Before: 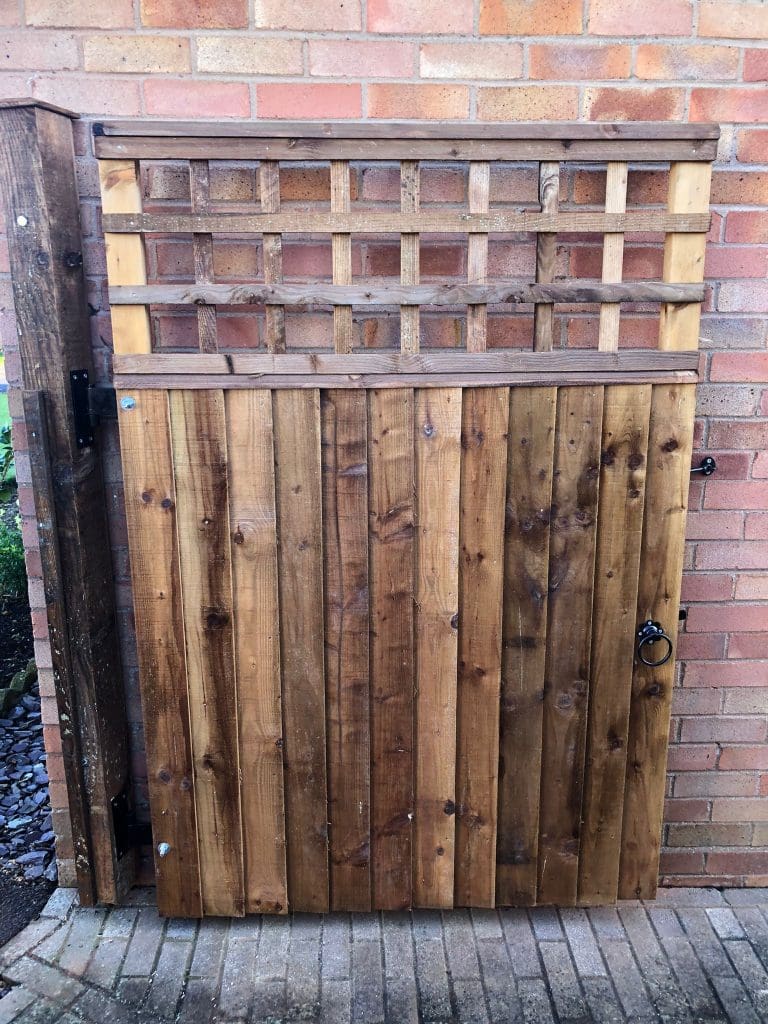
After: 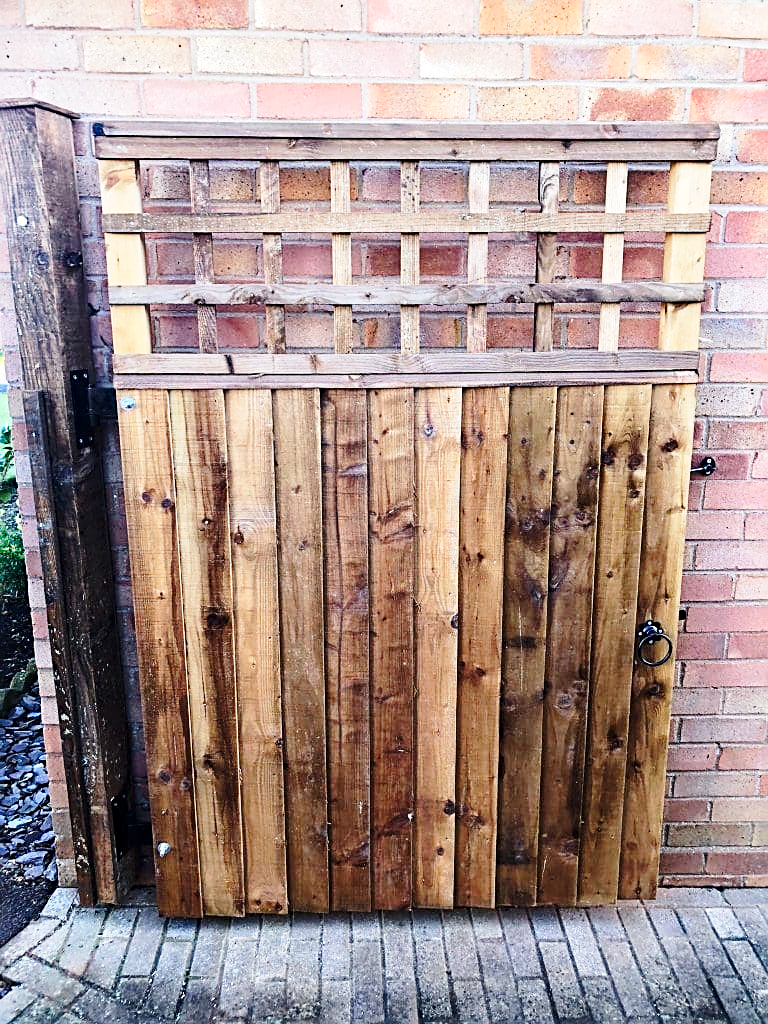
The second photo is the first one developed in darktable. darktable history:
base curve: curves: ch0 [(0, 0) (0.028, 0.03) (0.121, 0.232) (0.46, 0.748) (0.859, 0.968) (1, 1)], preserve colors none
sharpen: on, module defaults
haze removal: compatibility mode true, adaptive false
